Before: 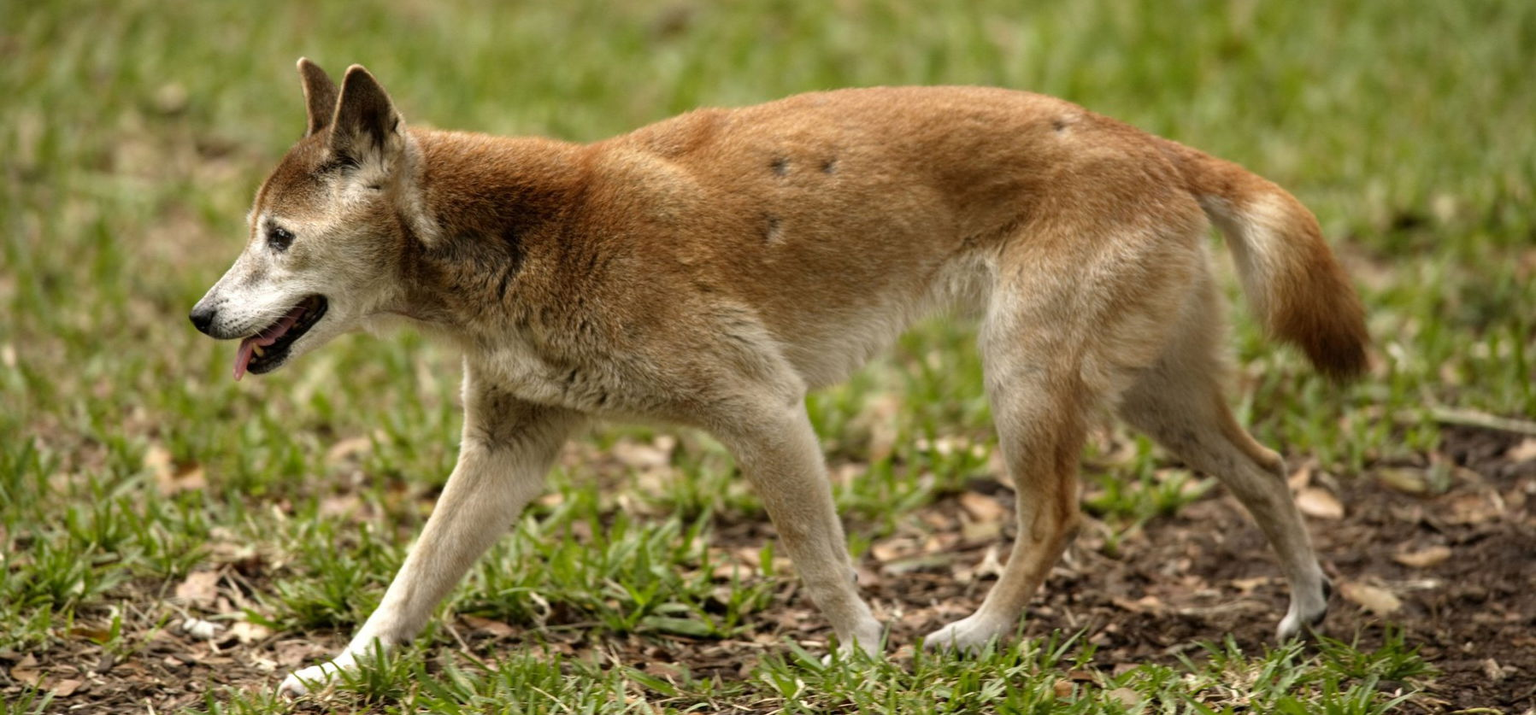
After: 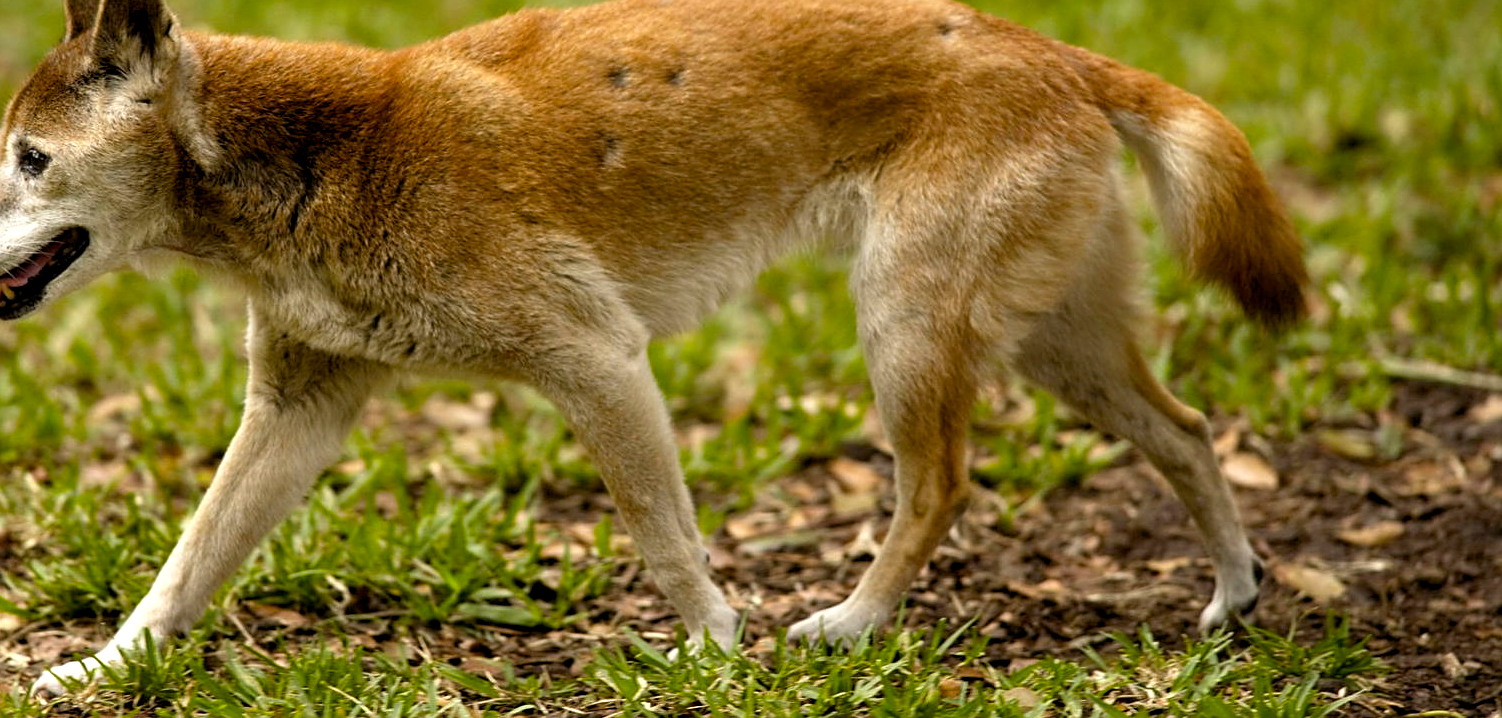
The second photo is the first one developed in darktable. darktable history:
sharpen: on, module defaults
crop: left 16.364%, top 14.181%
color balance rgb: global offset › luminance -0.514%, perceptual saturation grading › global saturation 25.714%, global vibrance 11.676%, contrast 5.049%
